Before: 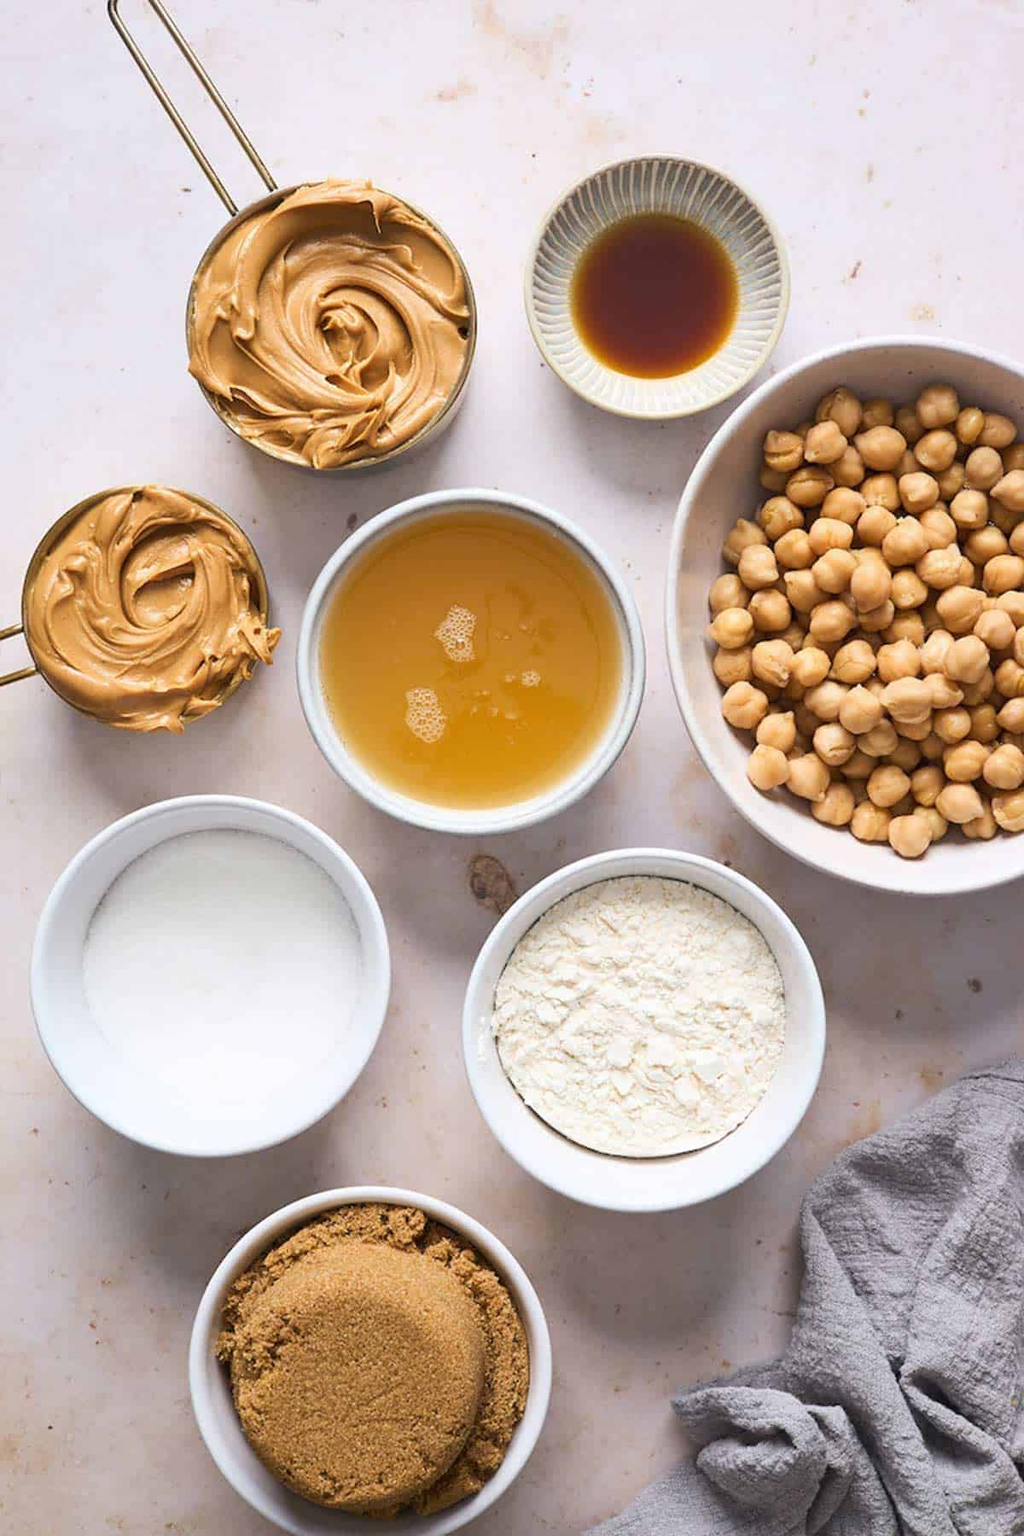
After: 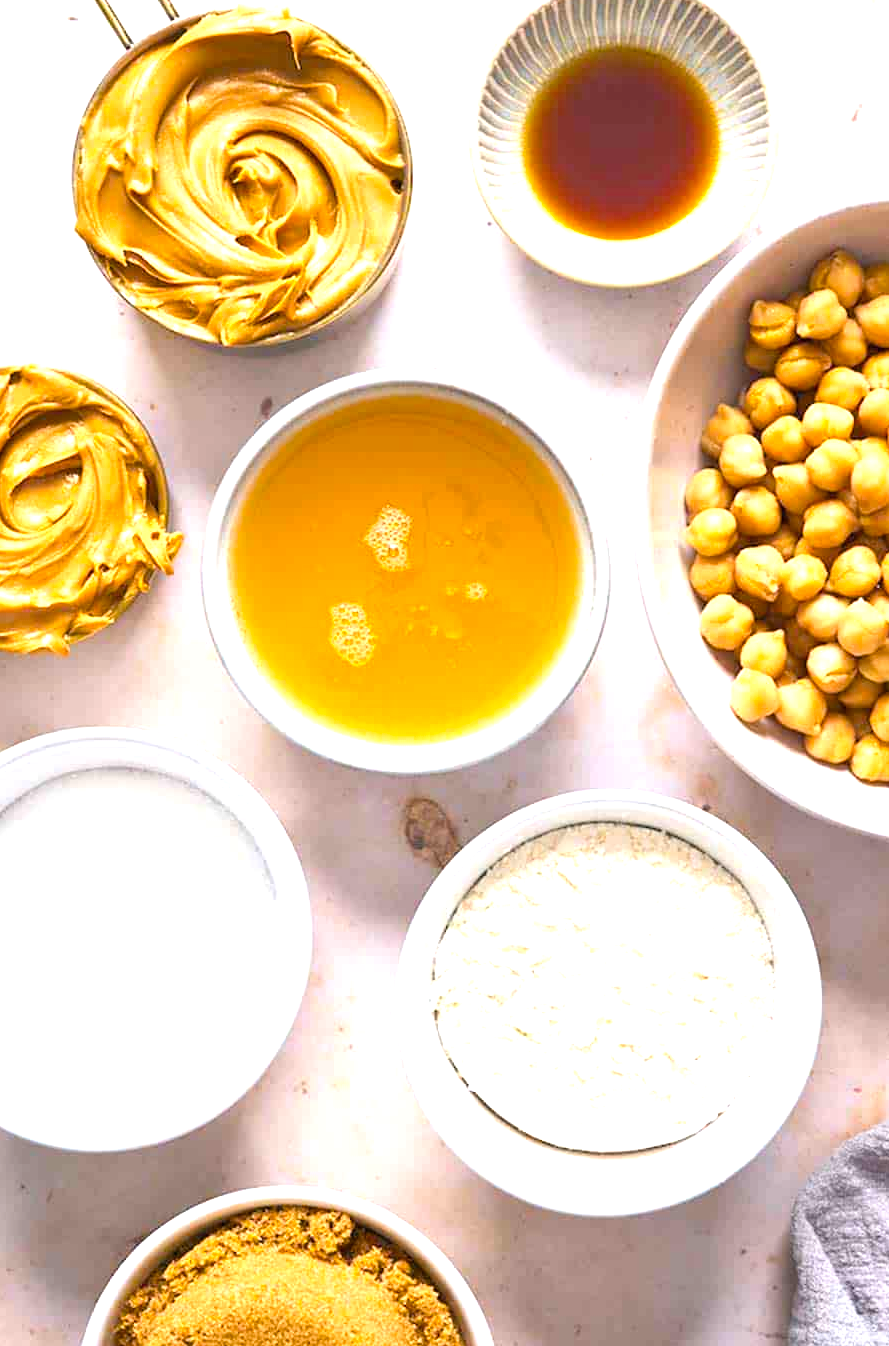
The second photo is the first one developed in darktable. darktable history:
color balance rgb: perceptual saturation grading › global saturation 24.884%, global vibrance 20%
exposure: exposure 1.001 EV, compensate highlight preservation false
crop and rotate: left 12.212%, top 11.388%, right 13.651%, bottom 13.788%
